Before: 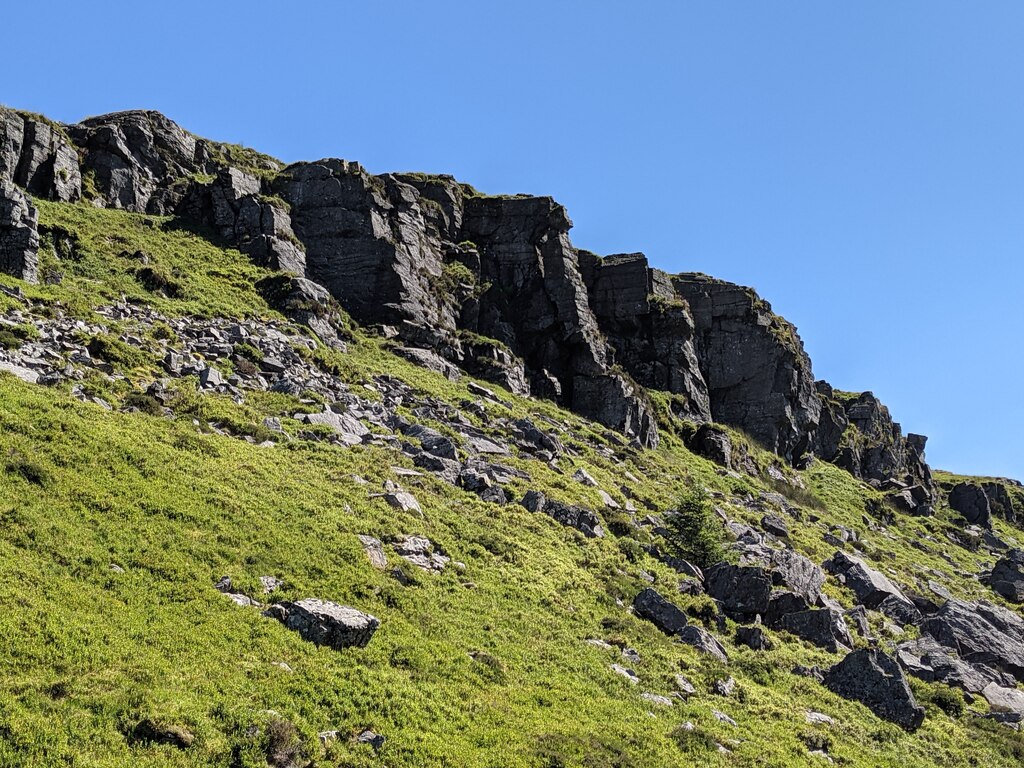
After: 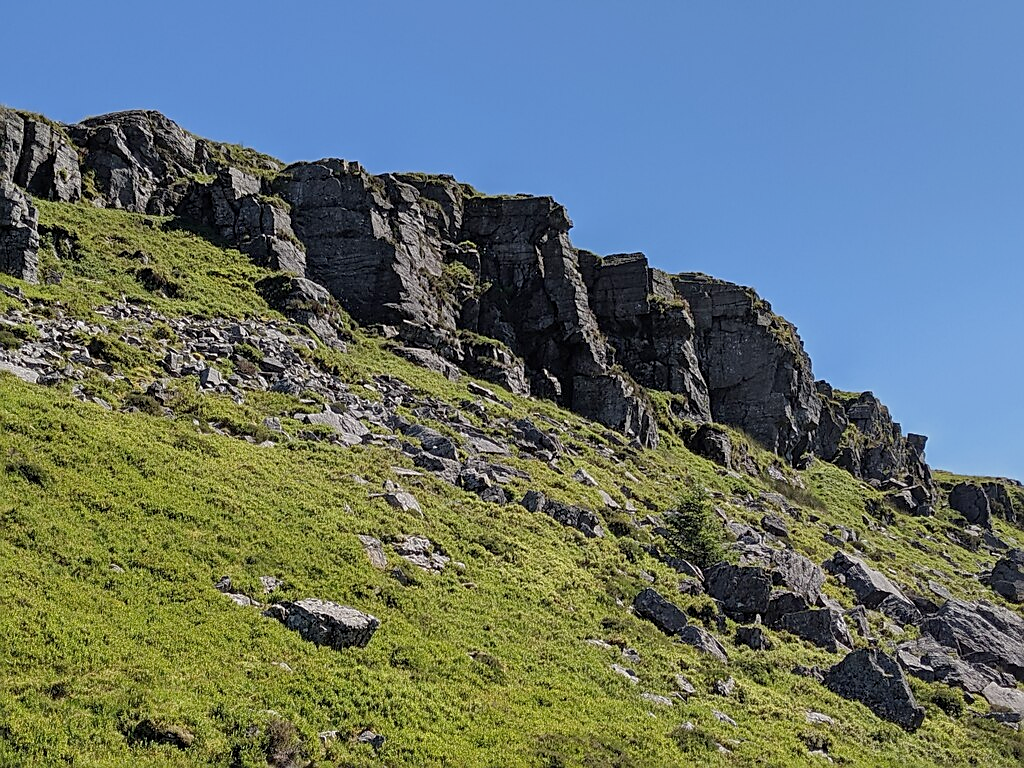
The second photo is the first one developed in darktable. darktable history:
sharpen: on, module defaults
tone equalizer: -8 EV 0.25 EV, -7 EV 0.417 EV, -6 EV 0.417 EV, -5 EV 0.25 EV, -3 EV -0.25 EV, -2 EV -0.417 EV, -1 EV -0.417 EV, +0 EV -0.25 EV, edges refinement/feathering 500, mask exposure compensation -1.57 EV, preserve details guided filter
